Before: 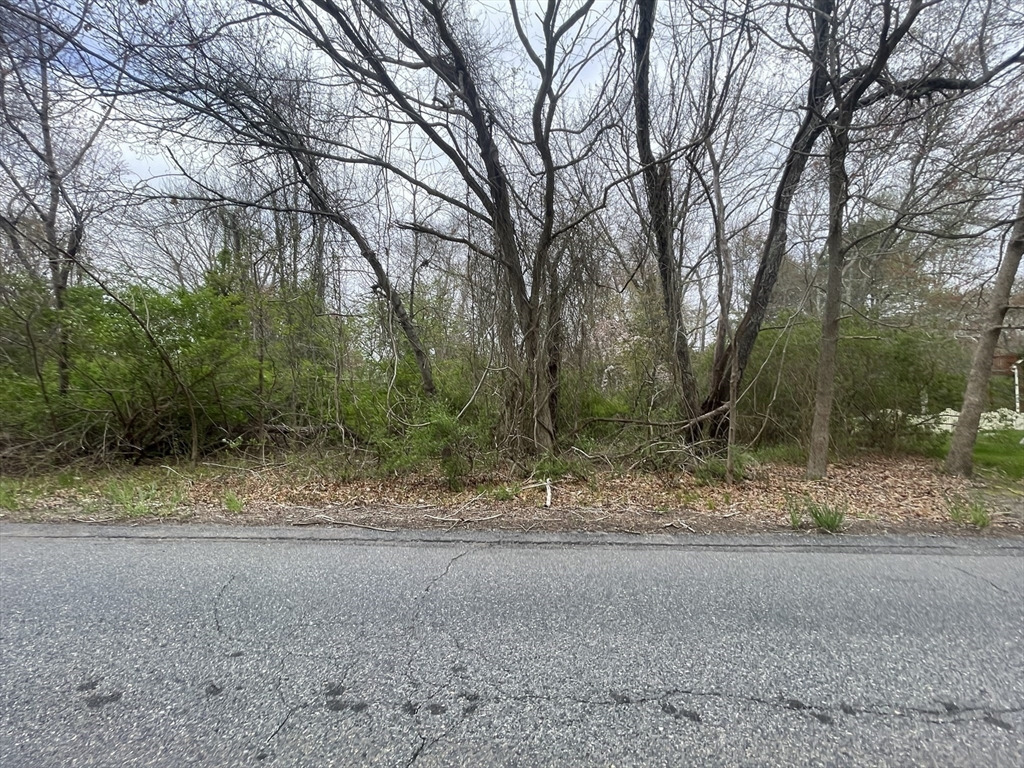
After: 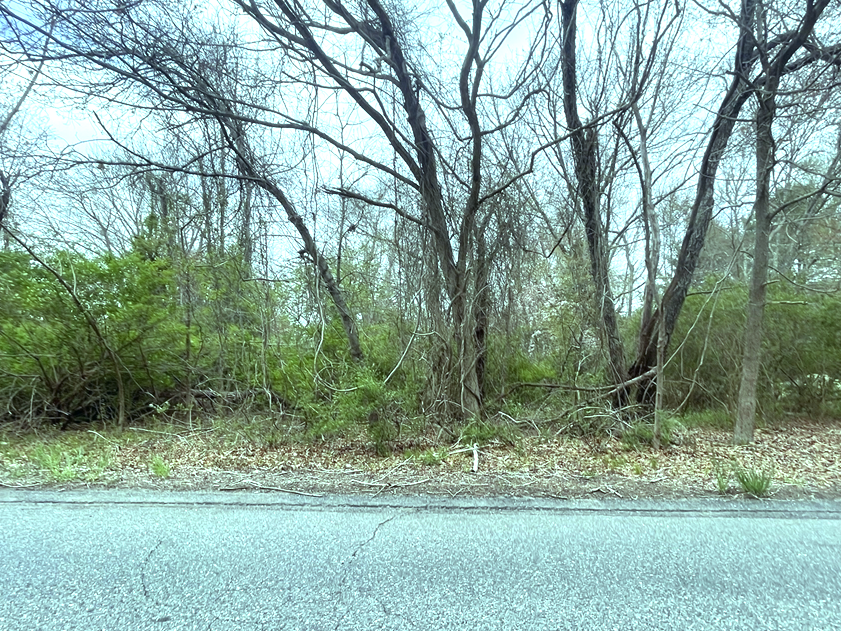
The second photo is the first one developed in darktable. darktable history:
exposure: black level correction 0, exposure 0.7 EV, compensate exposure bias true, compensate highlight preservation false
color balance: mode lift, gamma, gain (sRGB), lift [0.997, 0.979, 1.021, 1.011], gamma [1, 1.084, 0.916, 0.998], gain [1, 0.87, 1.13, 1.101], contrast 4.55%, contrast fulcrum 38.24%, output saturation 104.09%
crop and rotate: left 7.196%, top 4.574%, right 10.605%, bottom 13.178%
